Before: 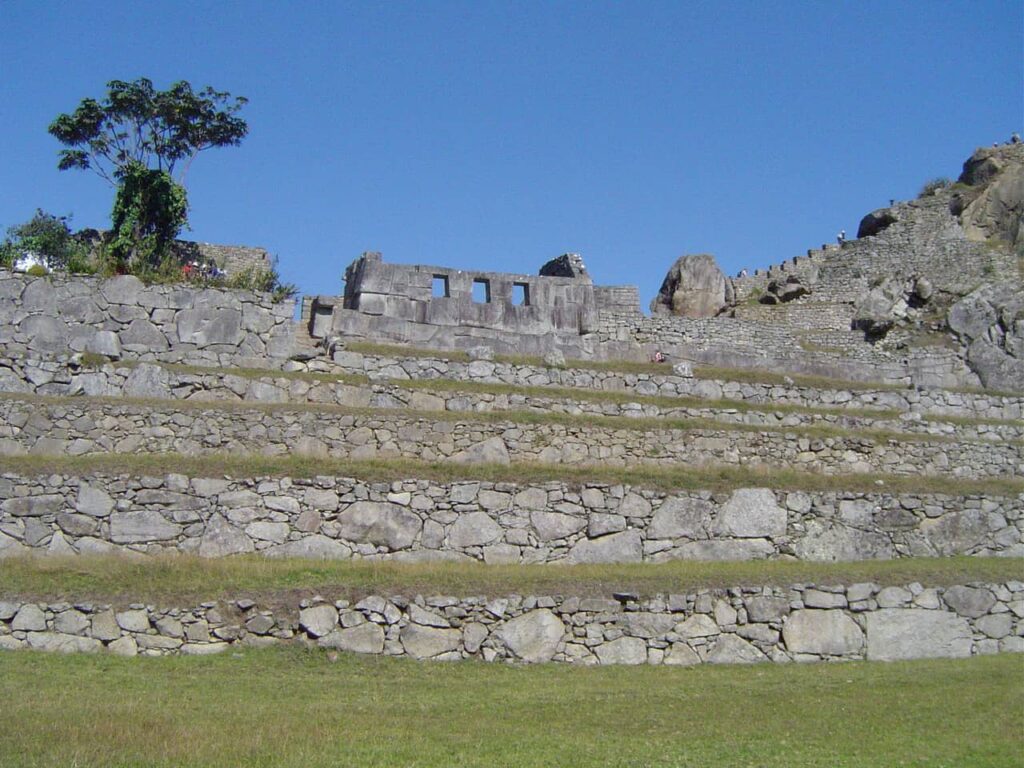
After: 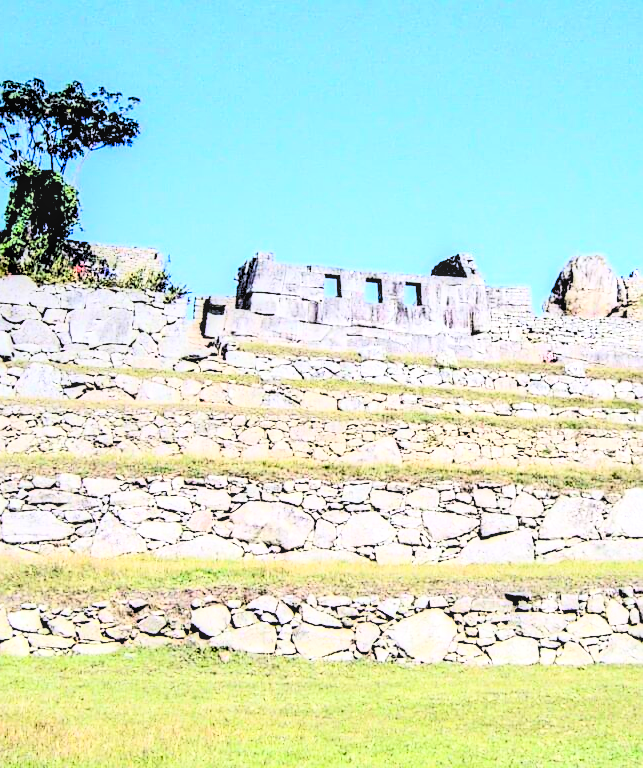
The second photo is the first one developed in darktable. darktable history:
sharpen: on, module defaults
rgb levels: levels [[0.027, 0.429, 0.996], [0, 0.5, 1], [0, 0.5, 1]]
local contrast: highlights 20%, detail 150%
white balance: red 1.004, blue 1.024
crop: left 10.644%, right 26.528%
contrast brightness saturation: contrast 0.83, brightness 0.59, saturation 0.59
filmic rgb: black relative exposure -3.31 EV, white relative exposure 3.45 EV, hardness 2.36, contrast 1.103
